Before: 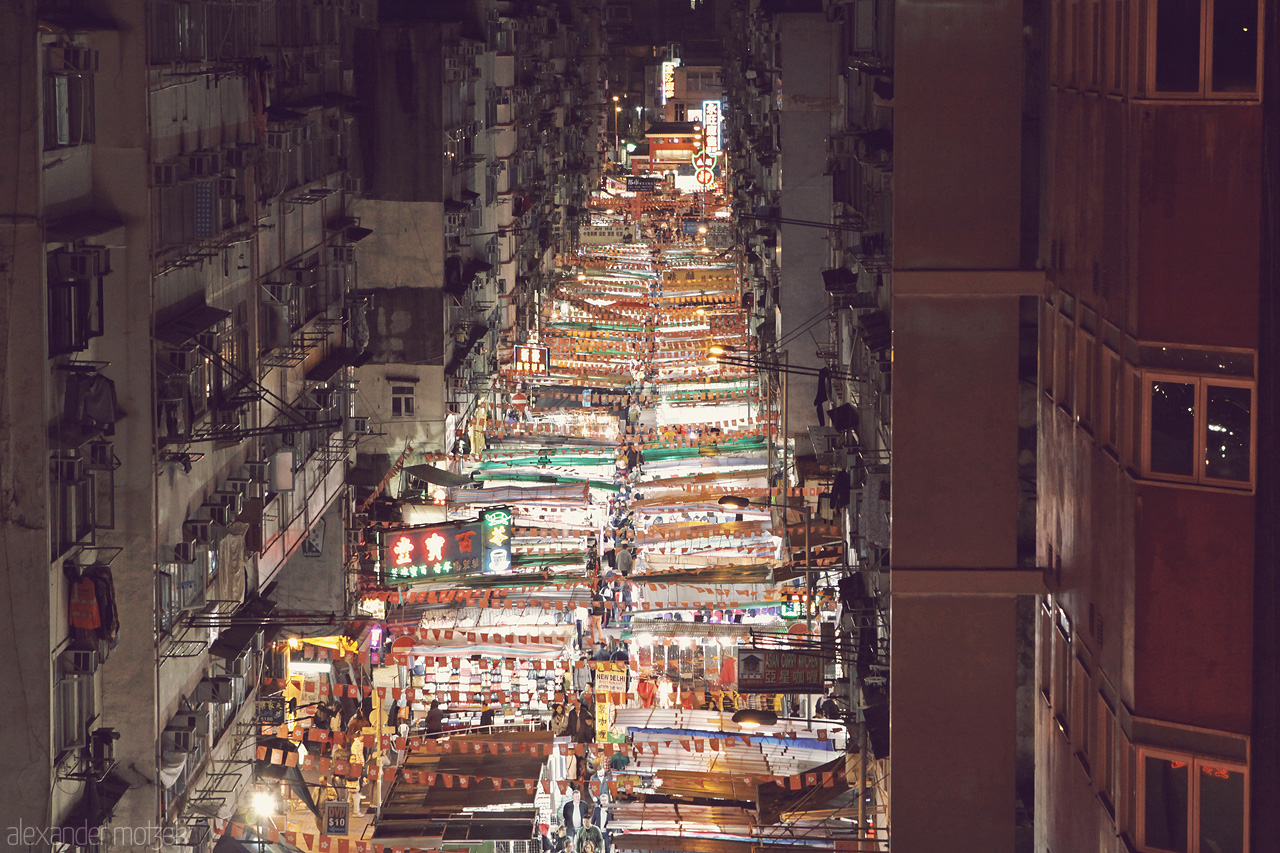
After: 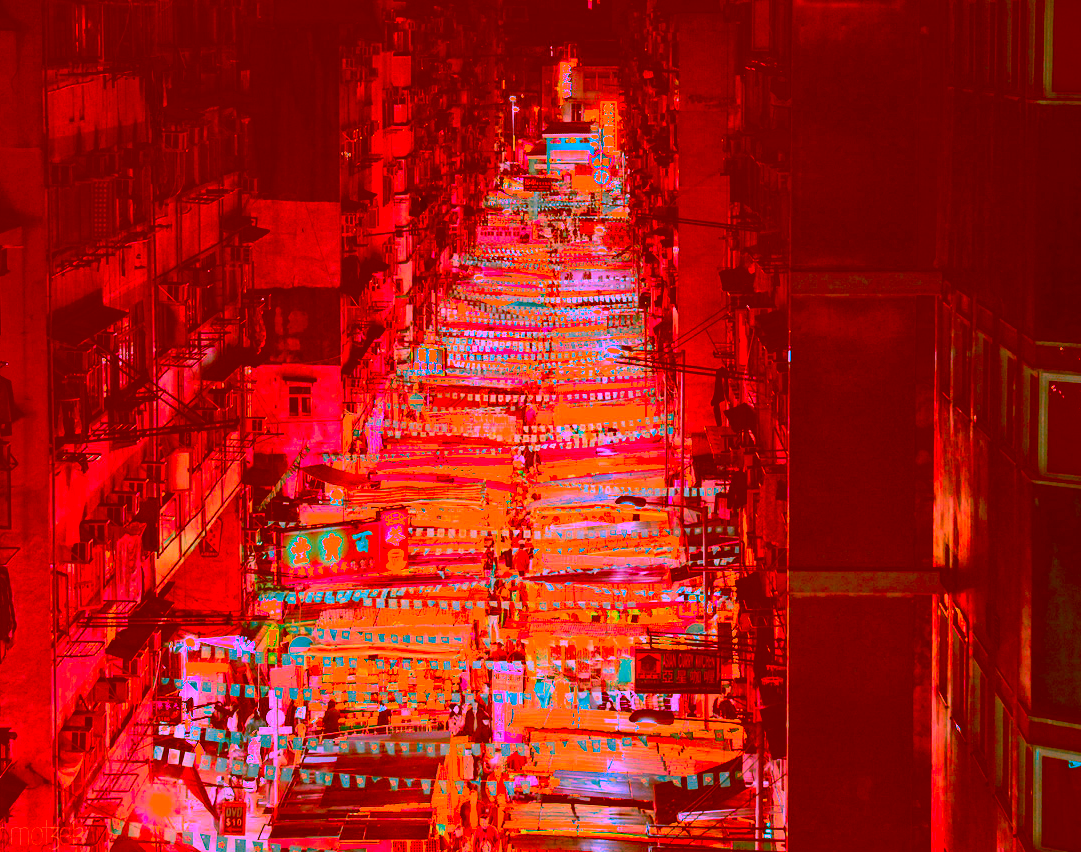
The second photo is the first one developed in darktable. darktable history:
tone curve: curves: ch0 [(0, 0.016) (0.11, 0.039) (0.259, 0.235) (0.383, 0.437) (0.499, 0.597) (0.733, 0.867) (0.843, 0.948) (1, 1)], preserve colors none
color correction: highlights a* -39.43, highlights b* -39.26, shadows a* -39.87, shadows b* -39.71, saturation -2.98
crop: left 8.068%, right 7.435%
